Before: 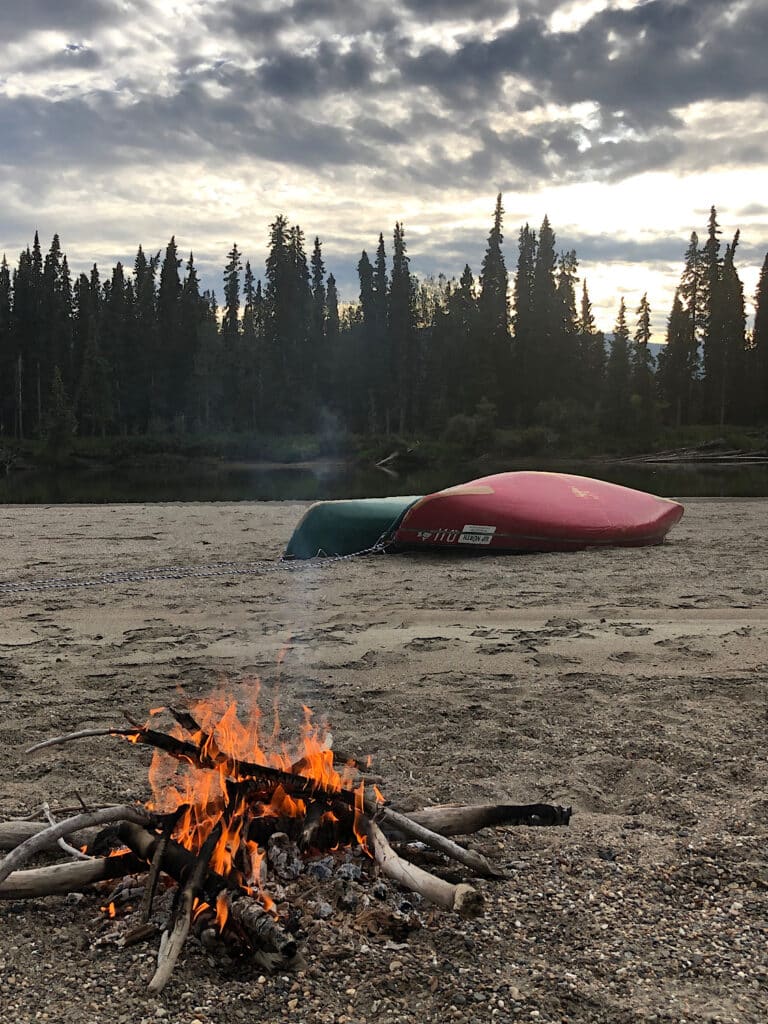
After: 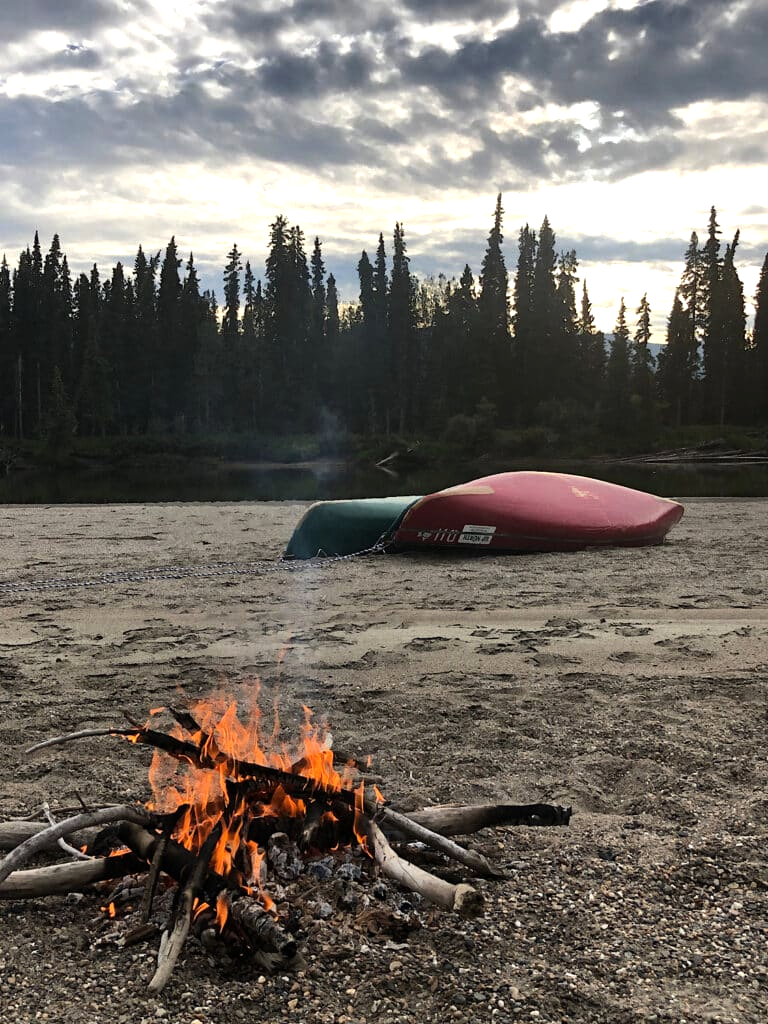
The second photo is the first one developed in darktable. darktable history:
color zones: curves: ch0 [(0.068, 0.464) (0.25, 0.5) (0.48, 0.508) (0.75, 0.536) (0.886, 0.476) (0.967, 0.456)]; ch1 [(0.066, 0.456) (0.25, 0.5) (0.616, 0.508) (0.746, 0.56) (0.934, 0.444)]
tone equalizer: -8 EV -0.377 EV, -7 EV -0.369 EV, -6 EV -0.362 EV, -5 EV -0.238 EV, -3 EV 0.219 EV, -2 EV 0.333 EV, -1 EV 0.384 EV, +0 EV 0.396 EV, edges refinement/feathering 500, mask exposure compensation -1.57 EV, preserve details no
